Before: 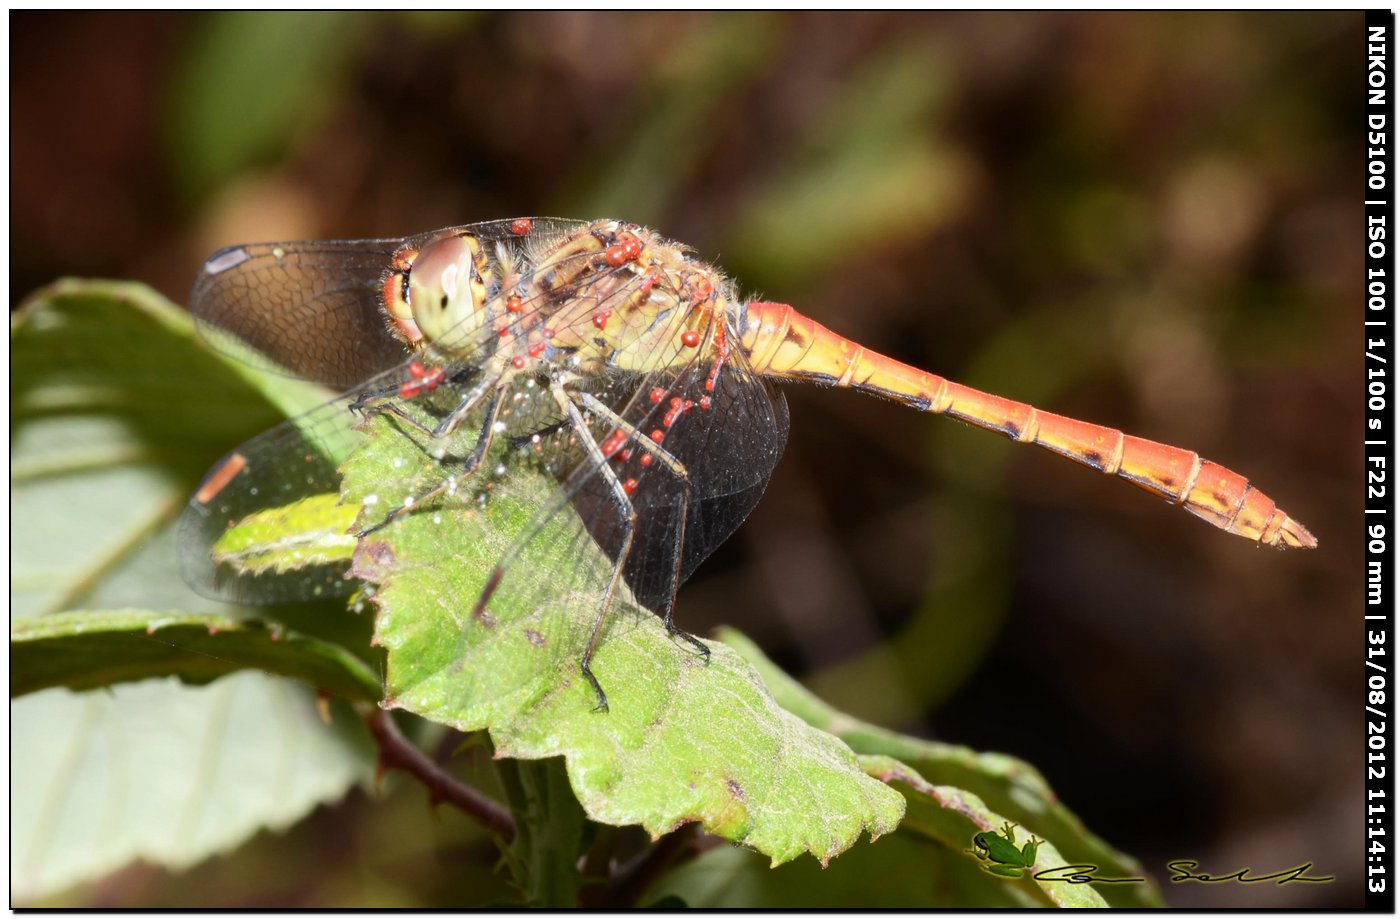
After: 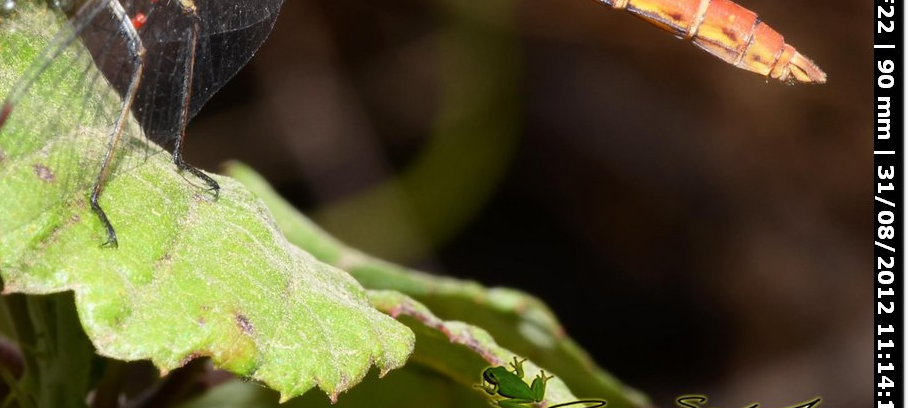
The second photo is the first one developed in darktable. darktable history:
crop and rotate: left 35.141%, top 50.724%, bottom 4.868%
